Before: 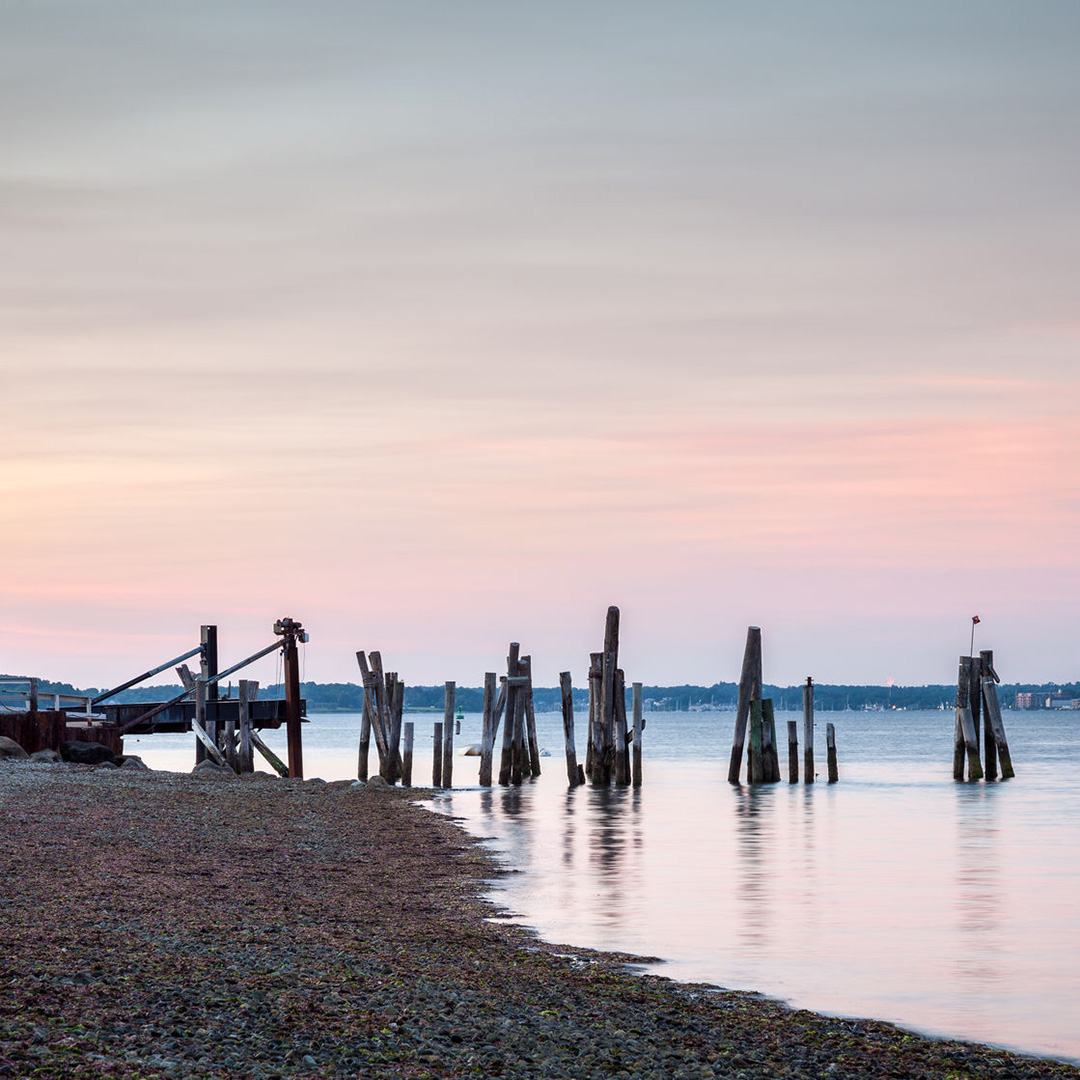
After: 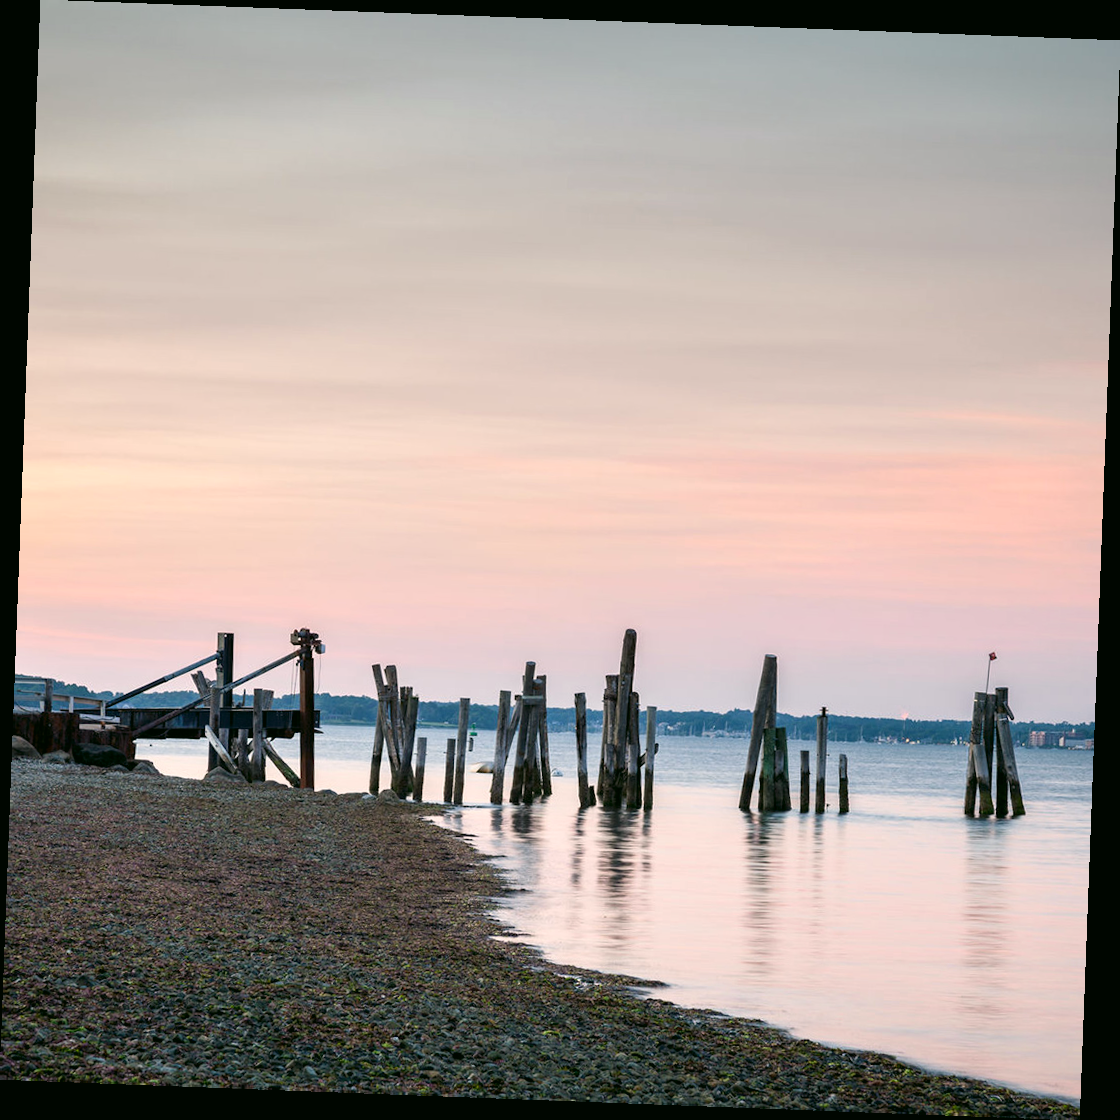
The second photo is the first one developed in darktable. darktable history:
rotate and perspective: rotation 2.17°, automatic cropping off
color correction: highlights a* 4.02, highlights b* 4.98, shadows a* -7.55, shadows b* 4.98
